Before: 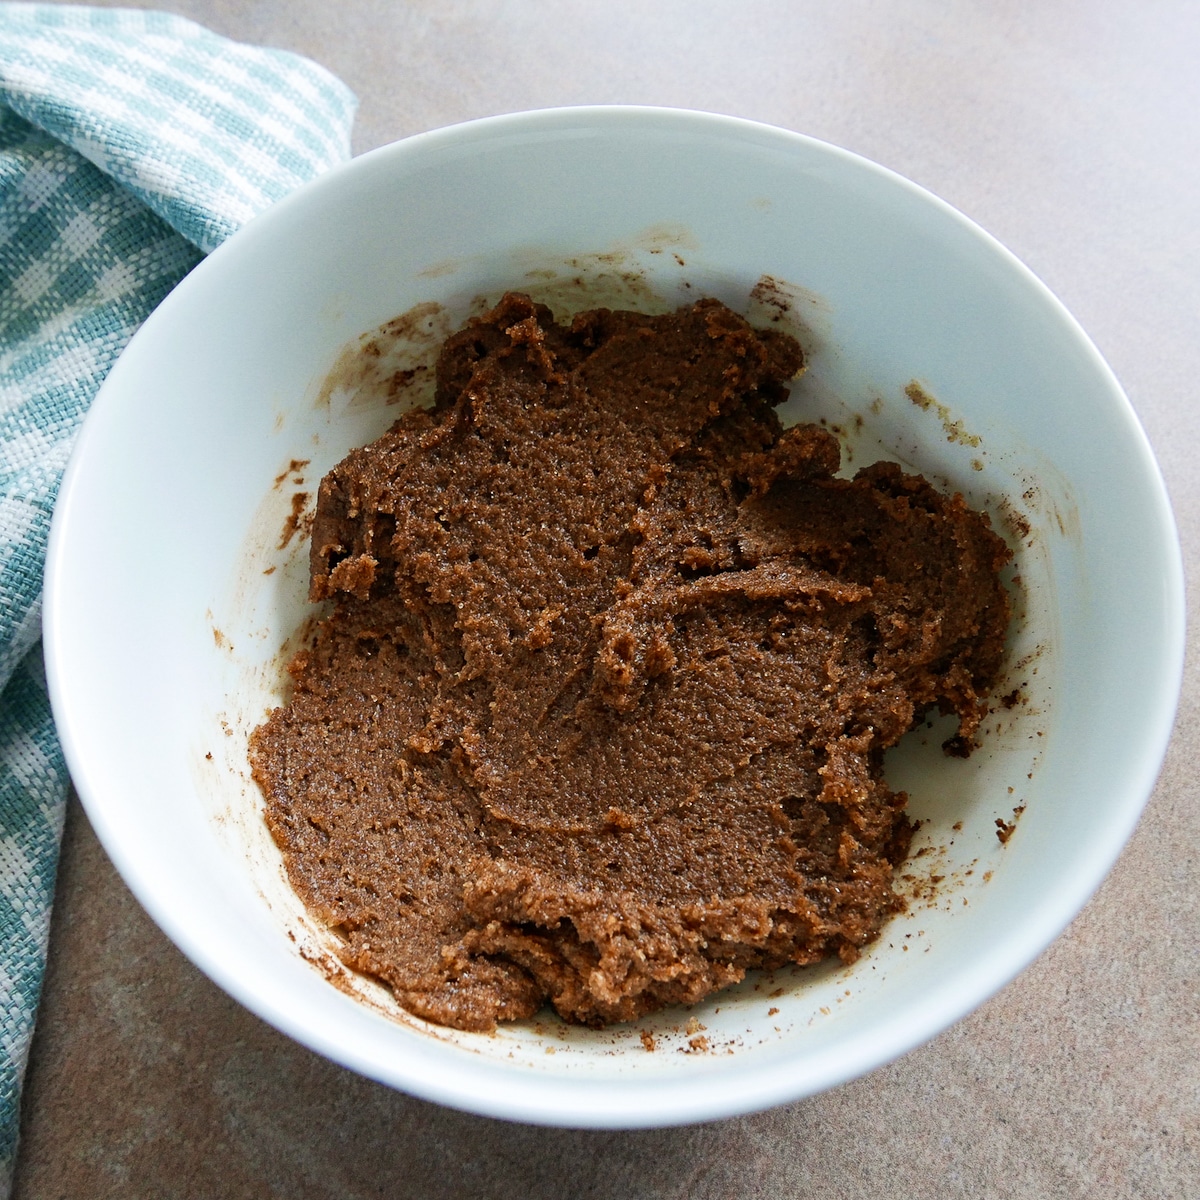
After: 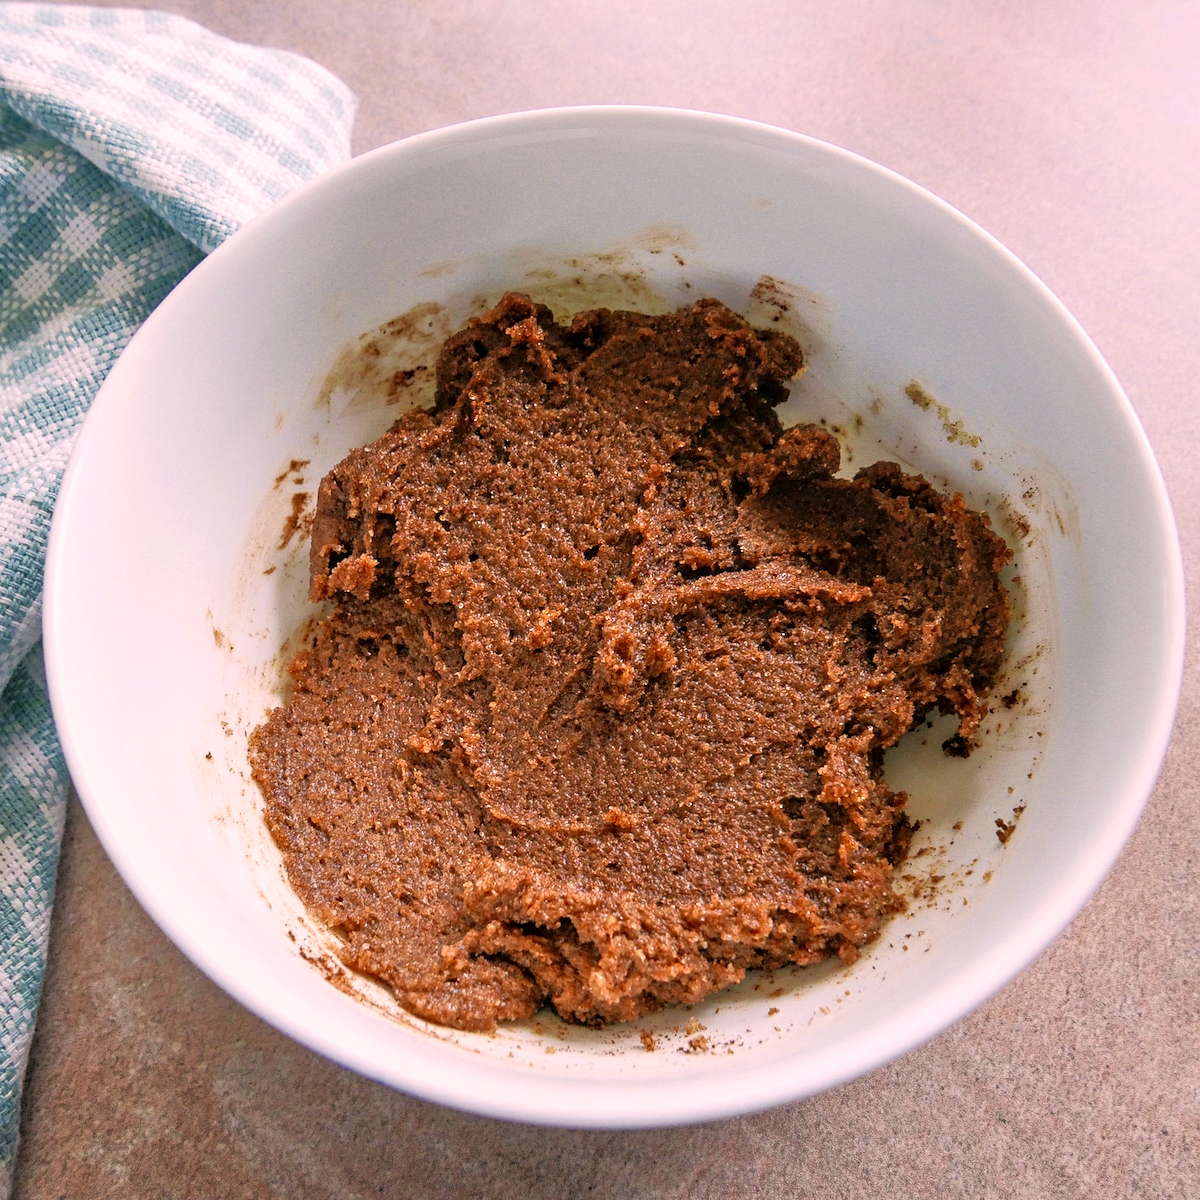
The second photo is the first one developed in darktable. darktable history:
local contrast: detail 118%
color correction: highlights a* 14.66, highlights b* 4.87
tone equalizer: -7 EV 0.152 EV, -6 EV 0.604 EV, -5 EV 1.17 EV, -4 EV 1.31 EV, -3 EV 1.12 EV, -2 EV 0.6 EV, -1 EV 0.154 EV
